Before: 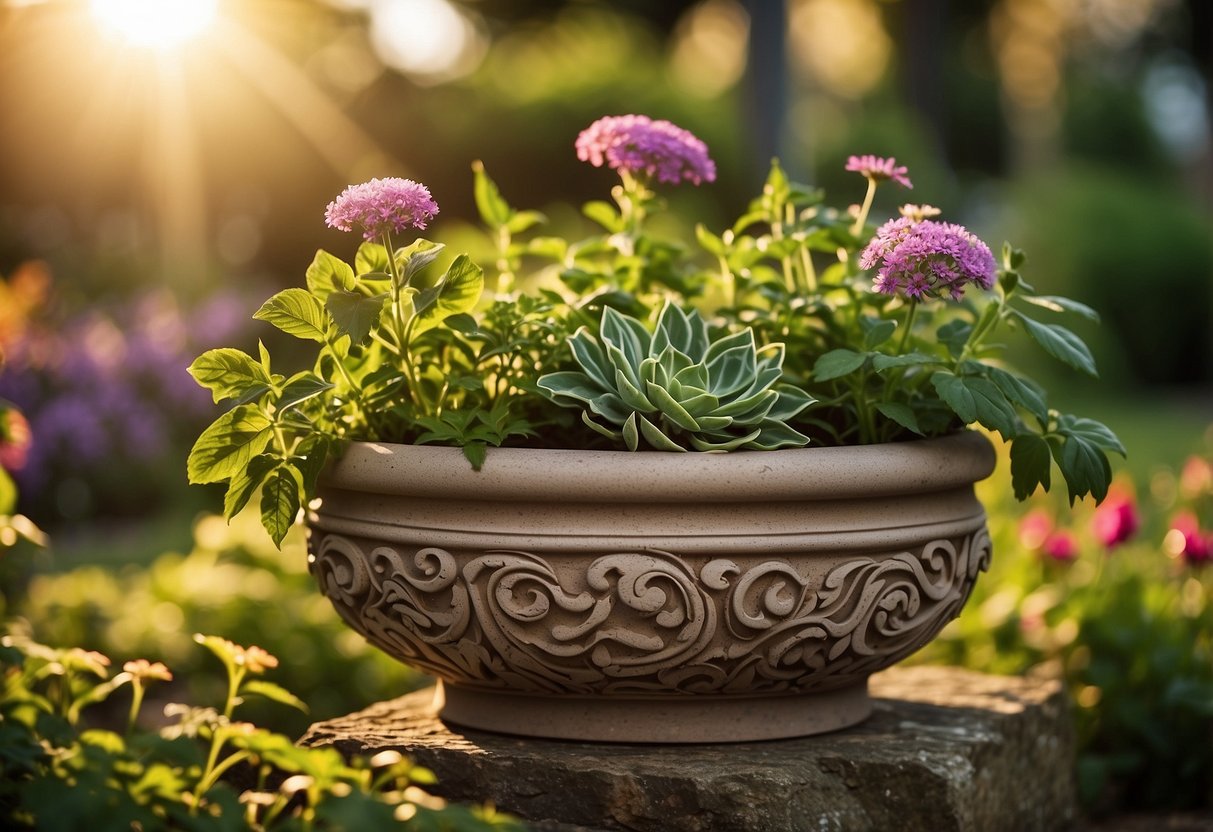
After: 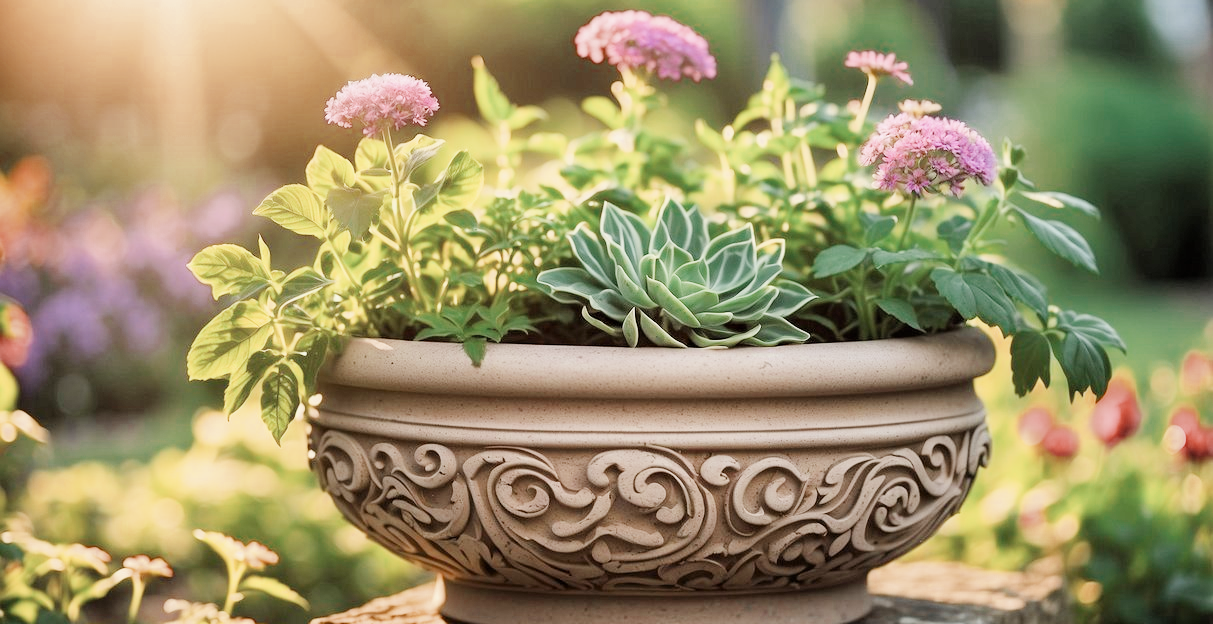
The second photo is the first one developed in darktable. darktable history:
filmic rgb: black relative exposure -6.98 EV, white relative exposure 5.63 EV, hardness 2.86
color zones: curves: ch0 [(0, 0.5) (0.125, 0.4) (0.25, 0.5) (0.375, 0.4) (0.5, 0.4) (0.625, 0.35) (0.75, 0.35) (0.875, 0.5)]; ch1 [(0, 0.35) (0.125, 0.45) (0.25, 0.35) (0.375, 0.35) (0.5, 0.35) (0.625, 0.35) (0.75, 0.45) (0.875, 0.35)]; ch2 [(0, 0.6) (0.125, 0.5) (0.25, 0.5) (0.375, 0.6) (0.5, 0.6) (0.625, 0.5) (0.75, 0.5) (0.875, 0.5)]
crop and rotate: top 12.5%, bottom 12.5%
exposure: exposure 2.003 EV, compensate highlight preservation false
